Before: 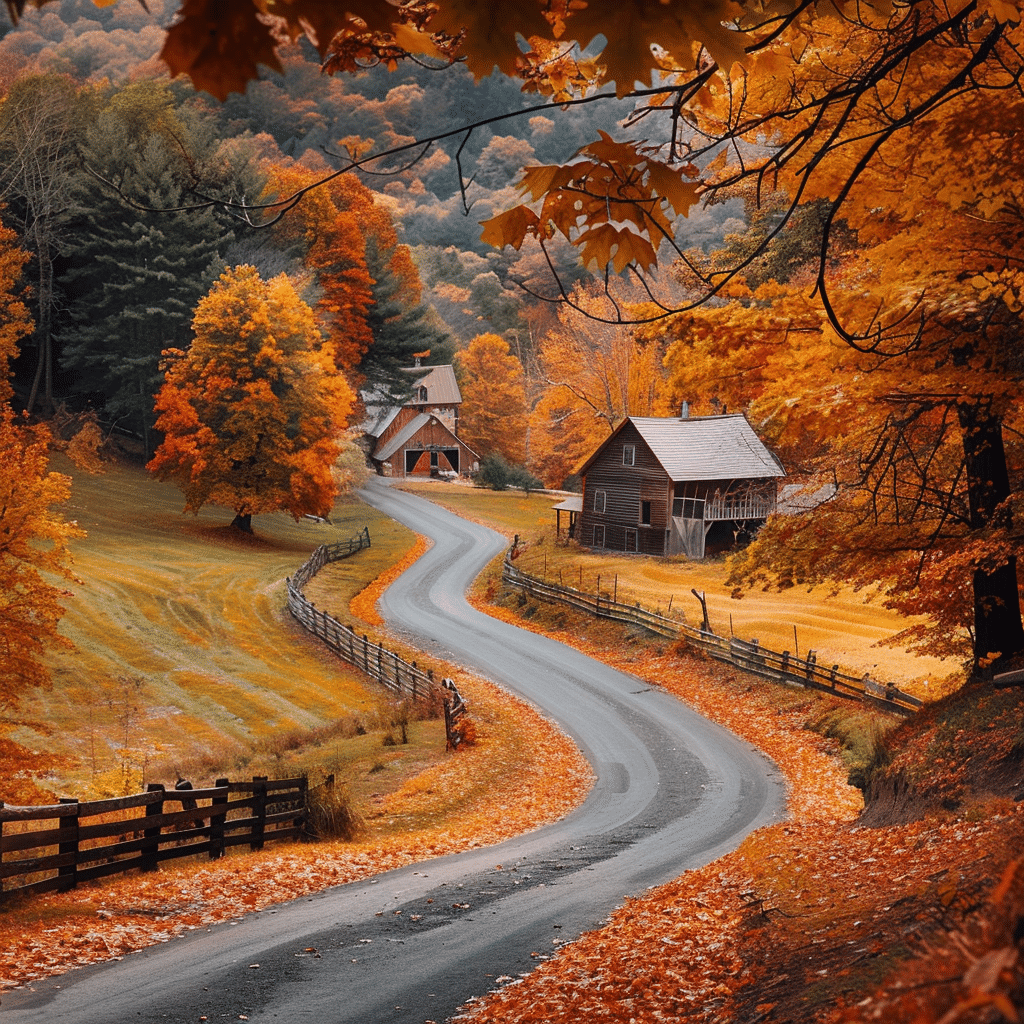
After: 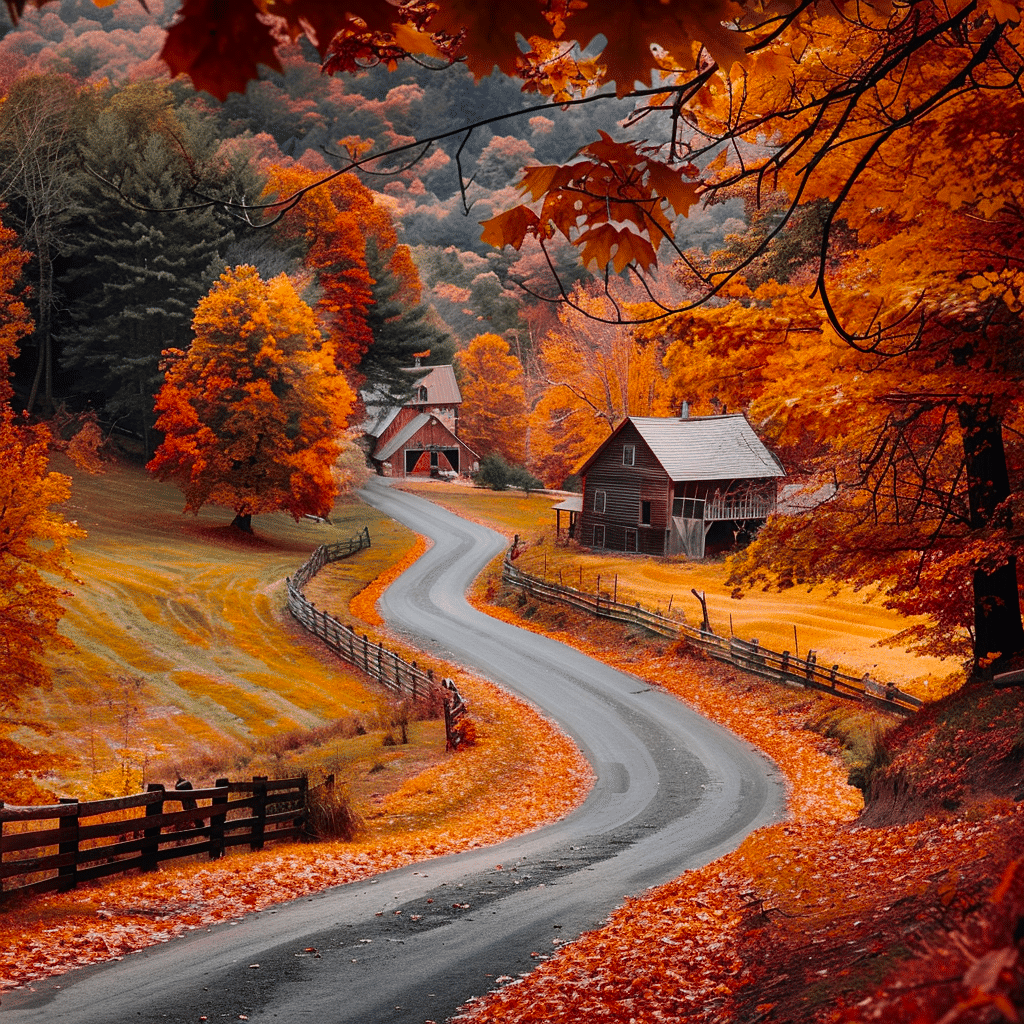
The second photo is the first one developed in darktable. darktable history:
tone curve: curves: ch0 [(0, 0) (0.087, 0.054) (0.281, 0.245) (0.532, 0.514) (0.835, 0.818) (0.994, 0.955)]; ch1 [(0, 0) (0.27, 0.195) (0.406, 0.435) (0.452, 0.474) (0.495, 0.5) (0.514, 0.508) (0.537, 0.556) (0.654, 0.689) (1, 1)]; ch2 [(0, 0) (0.269, 0.299) (0.459, 0.441) (0.498, 0.499) (0.523, 0.52) (0.551, 0.549) (0.633, 0.625) (0.659, 0.681) (0.718, 0.764) (1, 1)], color space Lab, independent channels, preserve colors none
